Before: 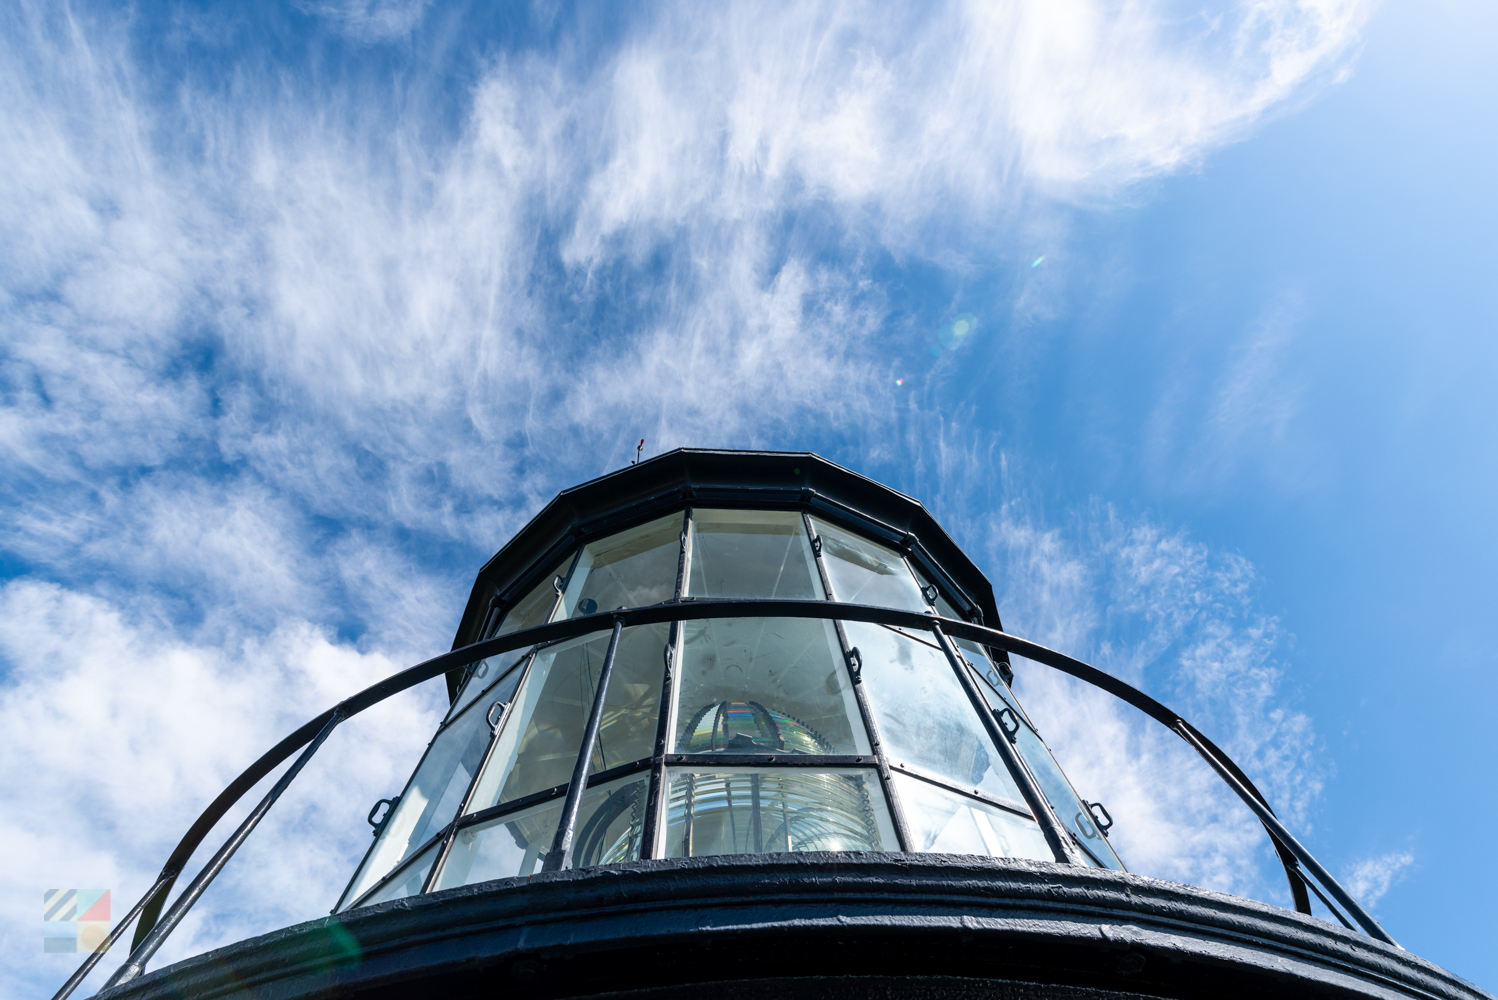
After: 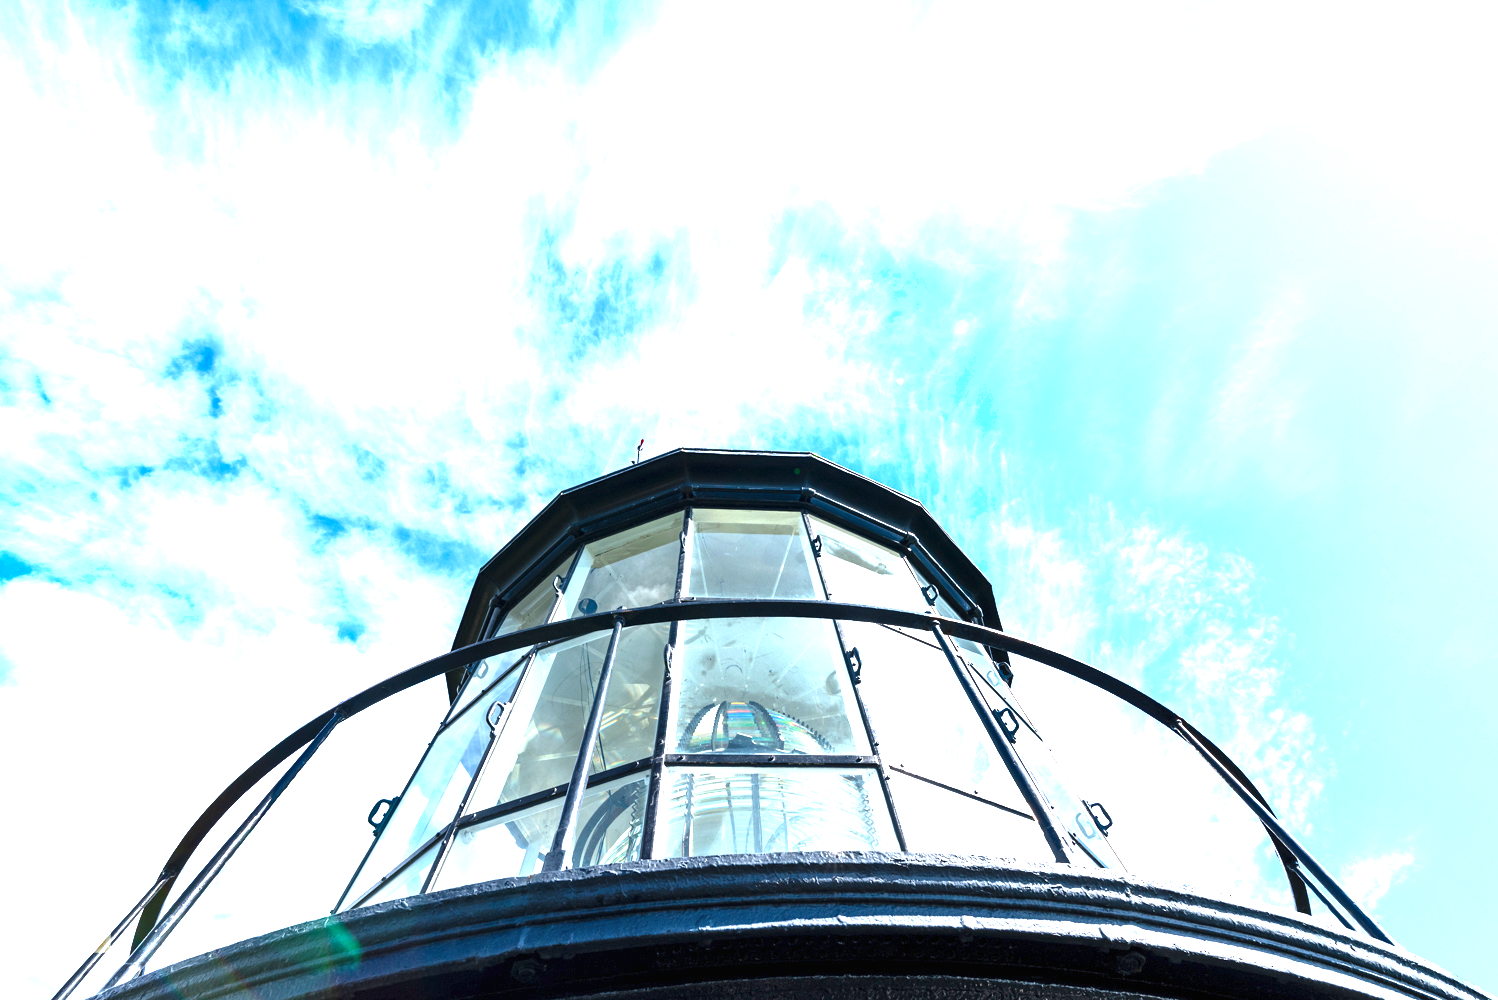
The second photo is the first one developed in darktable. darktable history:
exposure: black level correction 0, exposure 2.088 EV, compensate exposure bias true, compensate highlight preservation false
shadows and highlights: shadows 37.27, highlights -28.18, soften with gaussian
